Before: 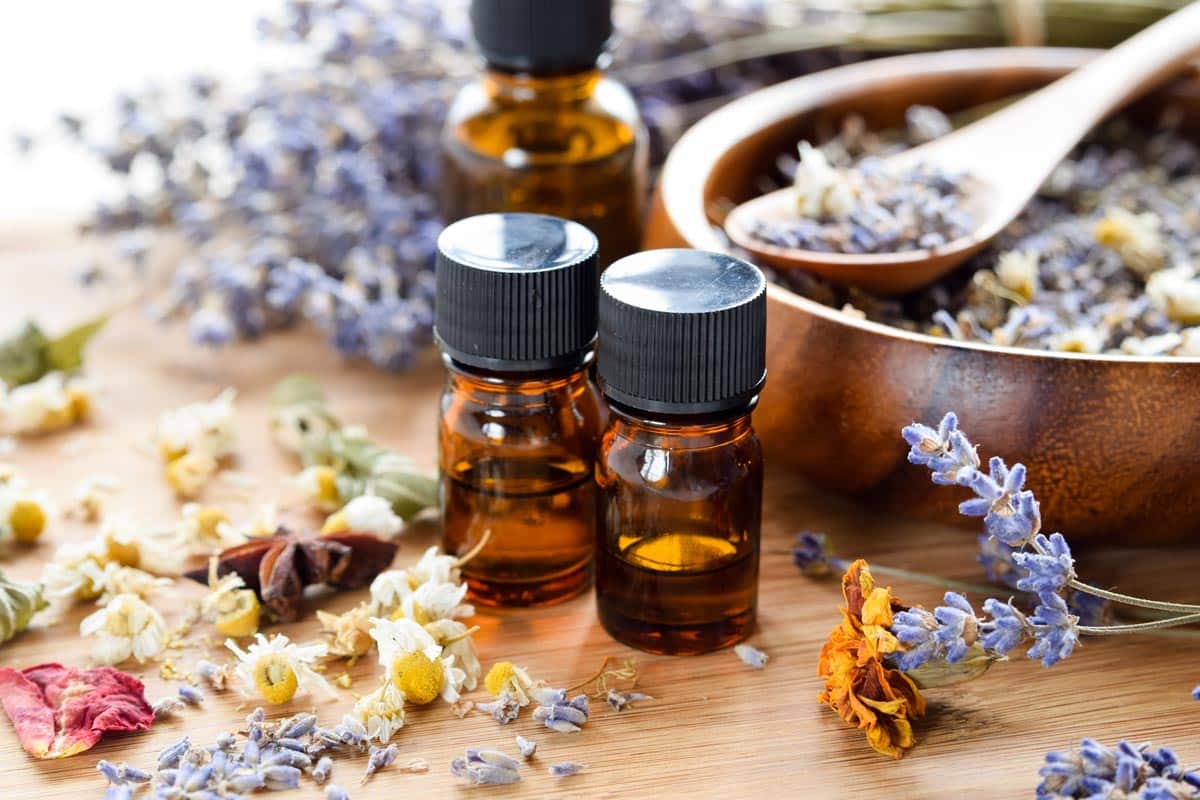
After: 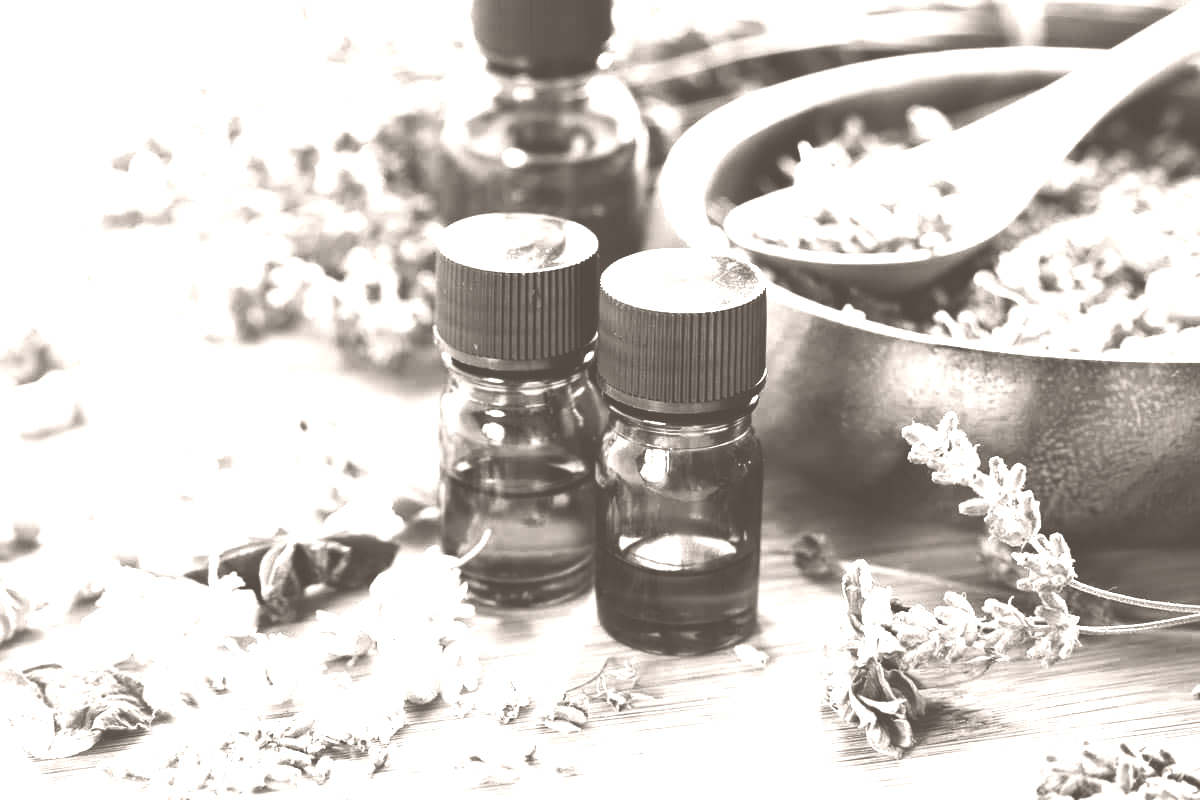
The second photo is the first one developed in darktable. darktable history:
colorize: hue 34.49°, saturation 35.33%, source mix 100%, lightness 55%, version 1
contrast brightness saturation: contrast 0.28
